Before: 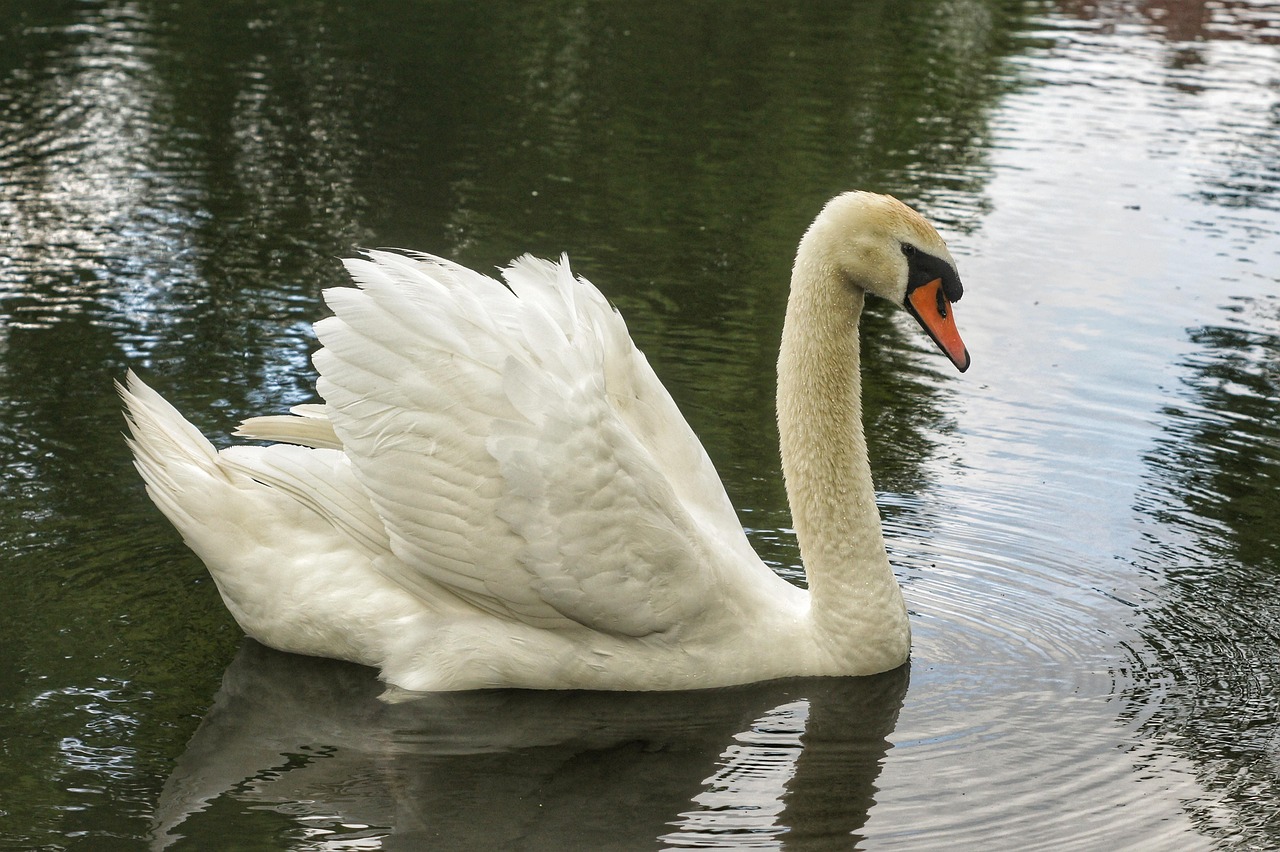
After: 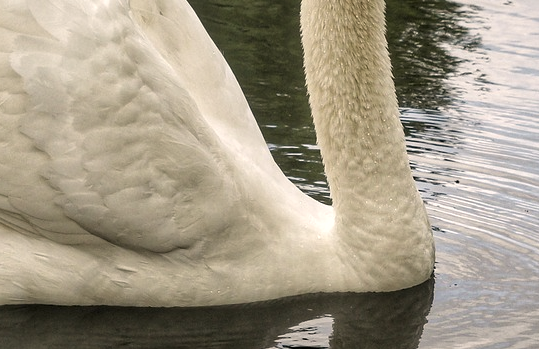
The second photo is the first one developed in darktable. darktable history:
crop: left 37.221%, top 45.169%, right 20.63%, bottom 13.777%
color balance: input saturation 80.07%
color correction: highlights a* 3.84, highlights b* 5.07
local contrast: highlights 100%, shadows 100%, detail 120%, midtone range 0.2
